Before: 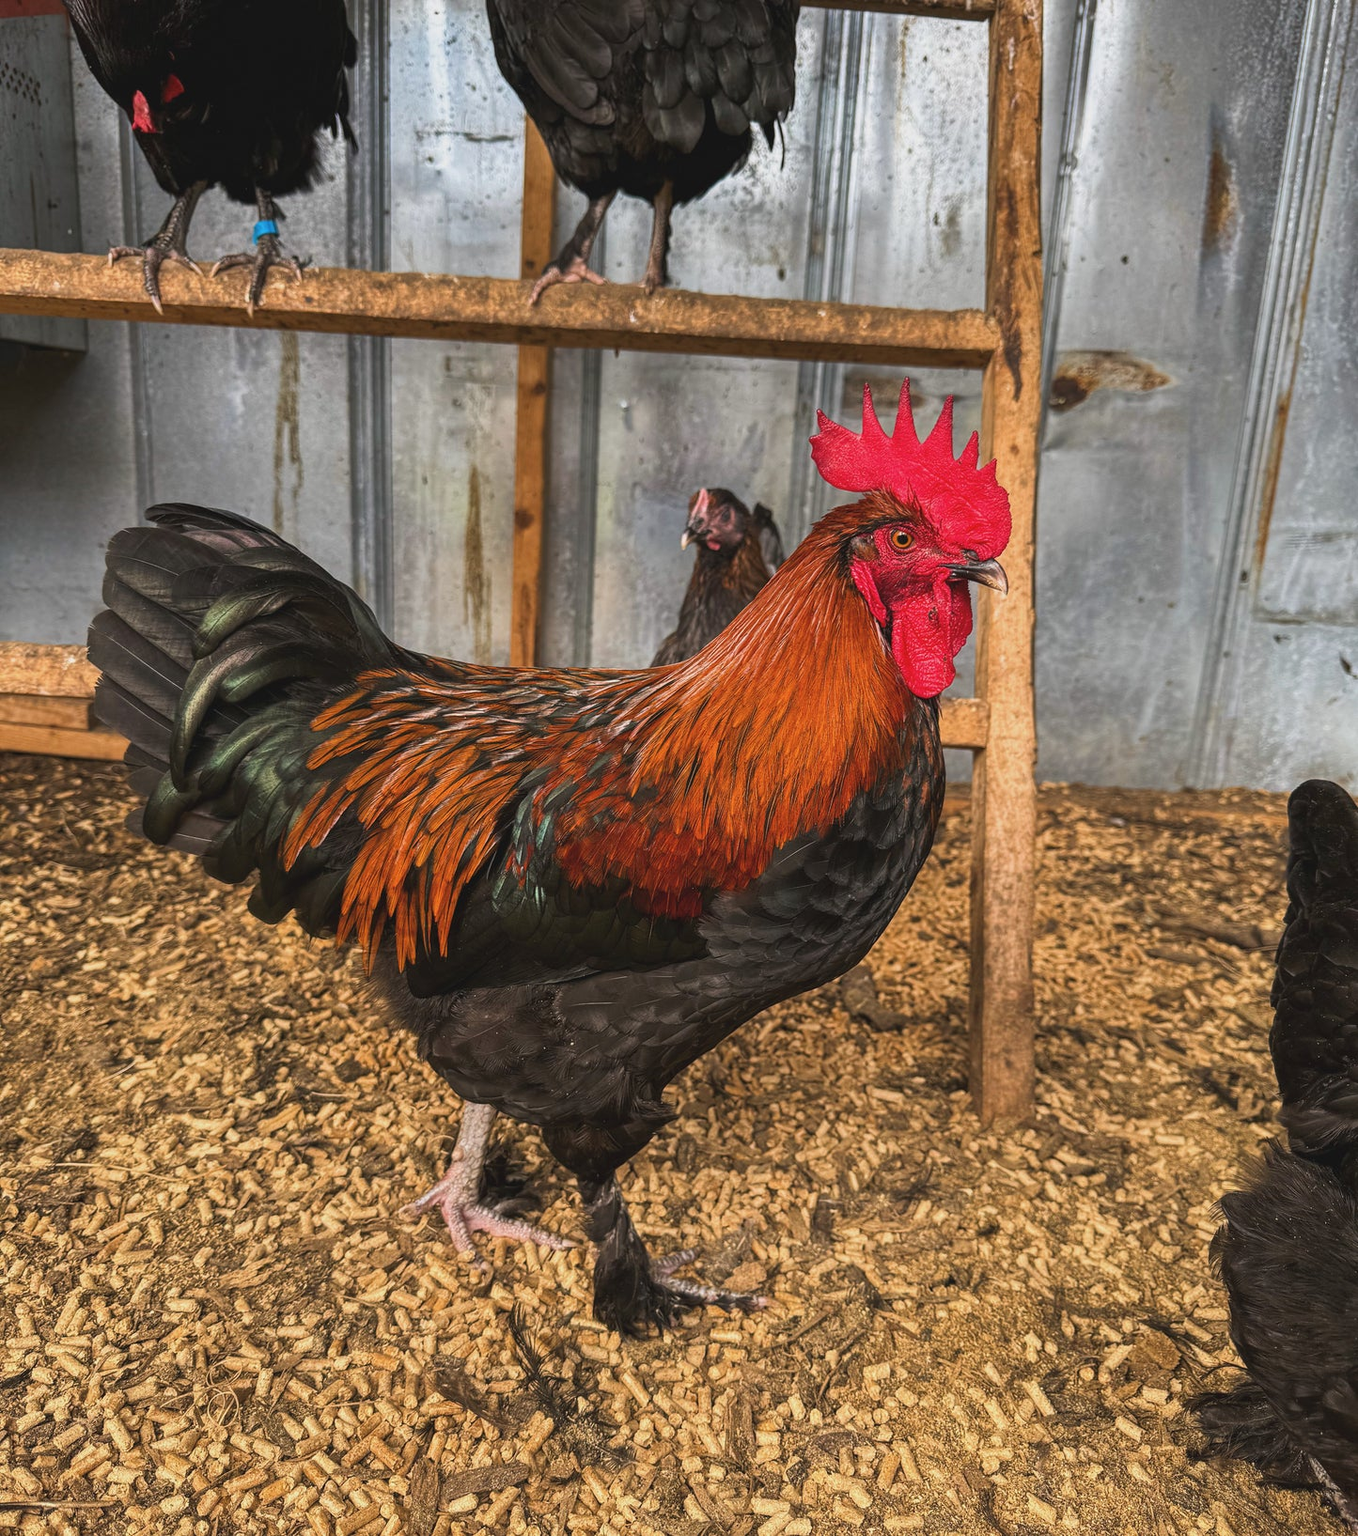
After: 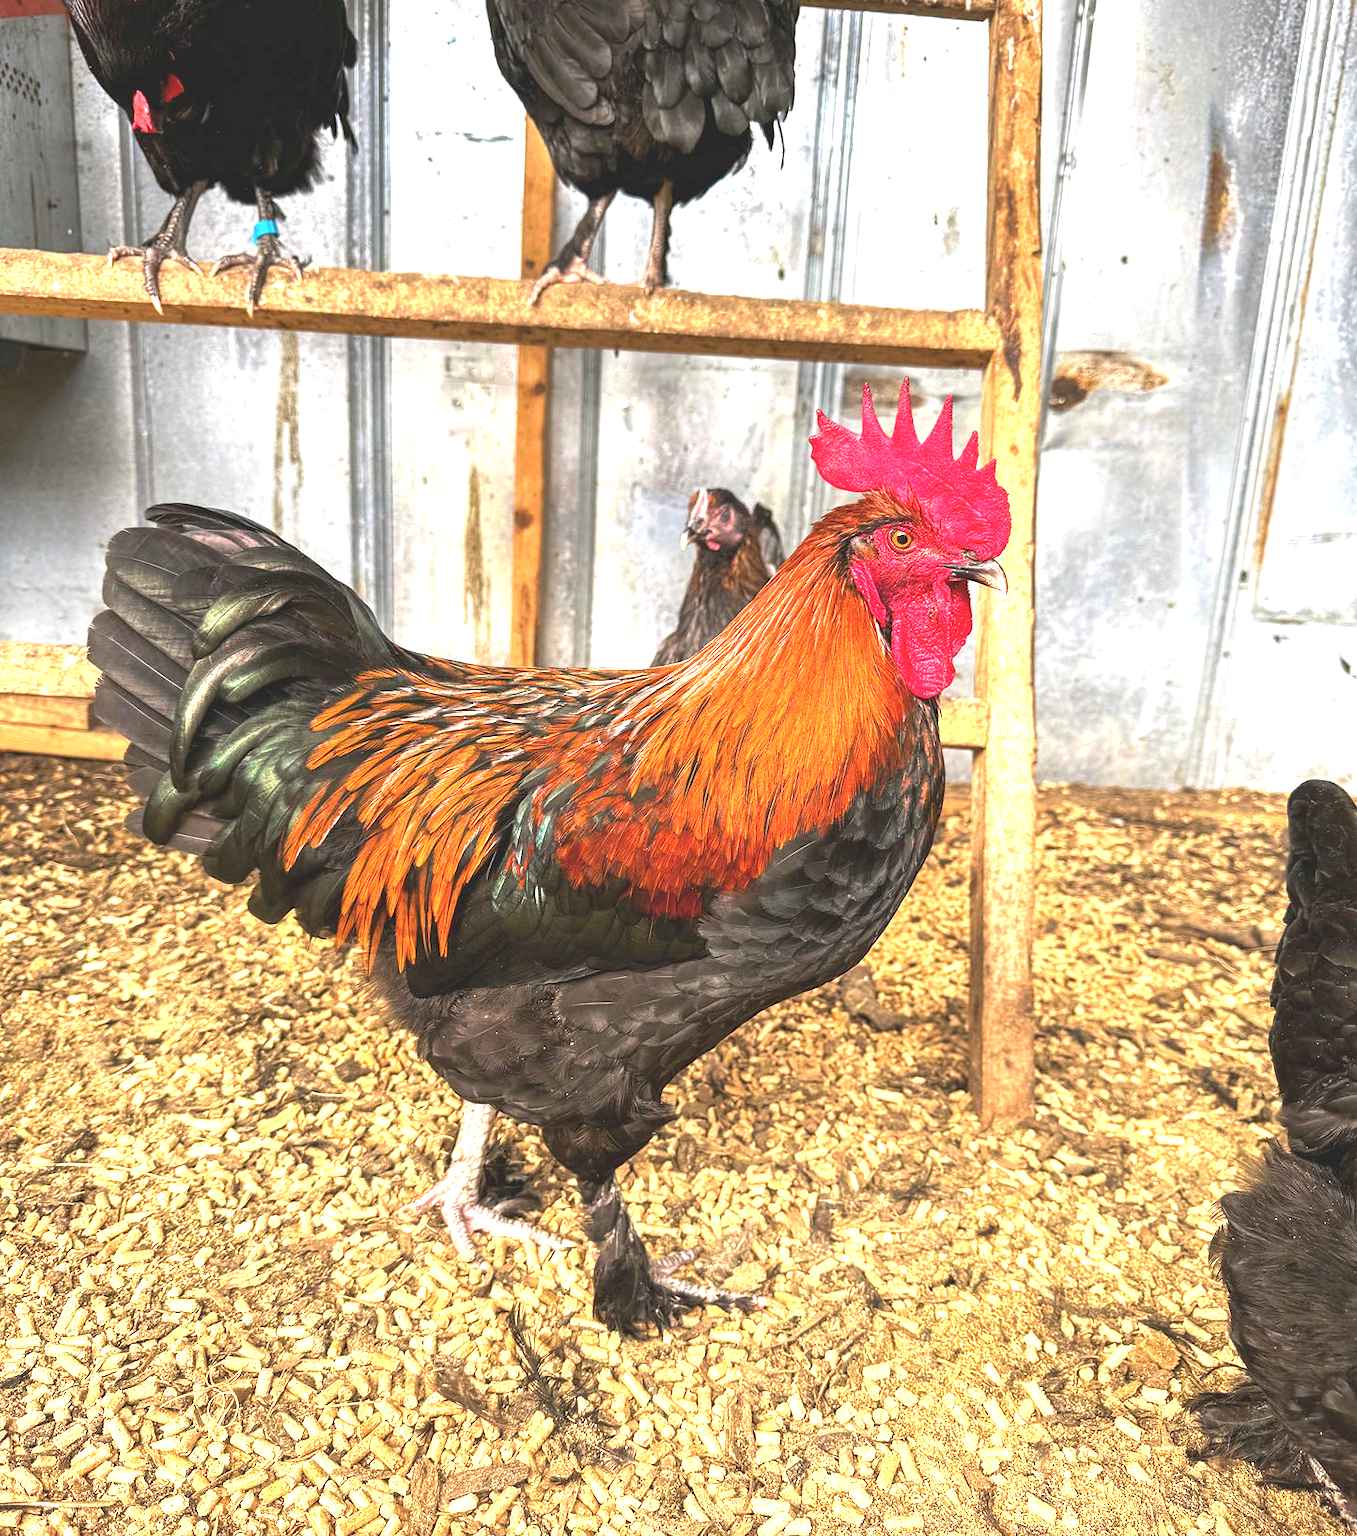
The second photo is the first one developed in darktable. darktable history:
exposure: black level correction 0.001, exposure 1.735 EV, compensate highlight preservation false
